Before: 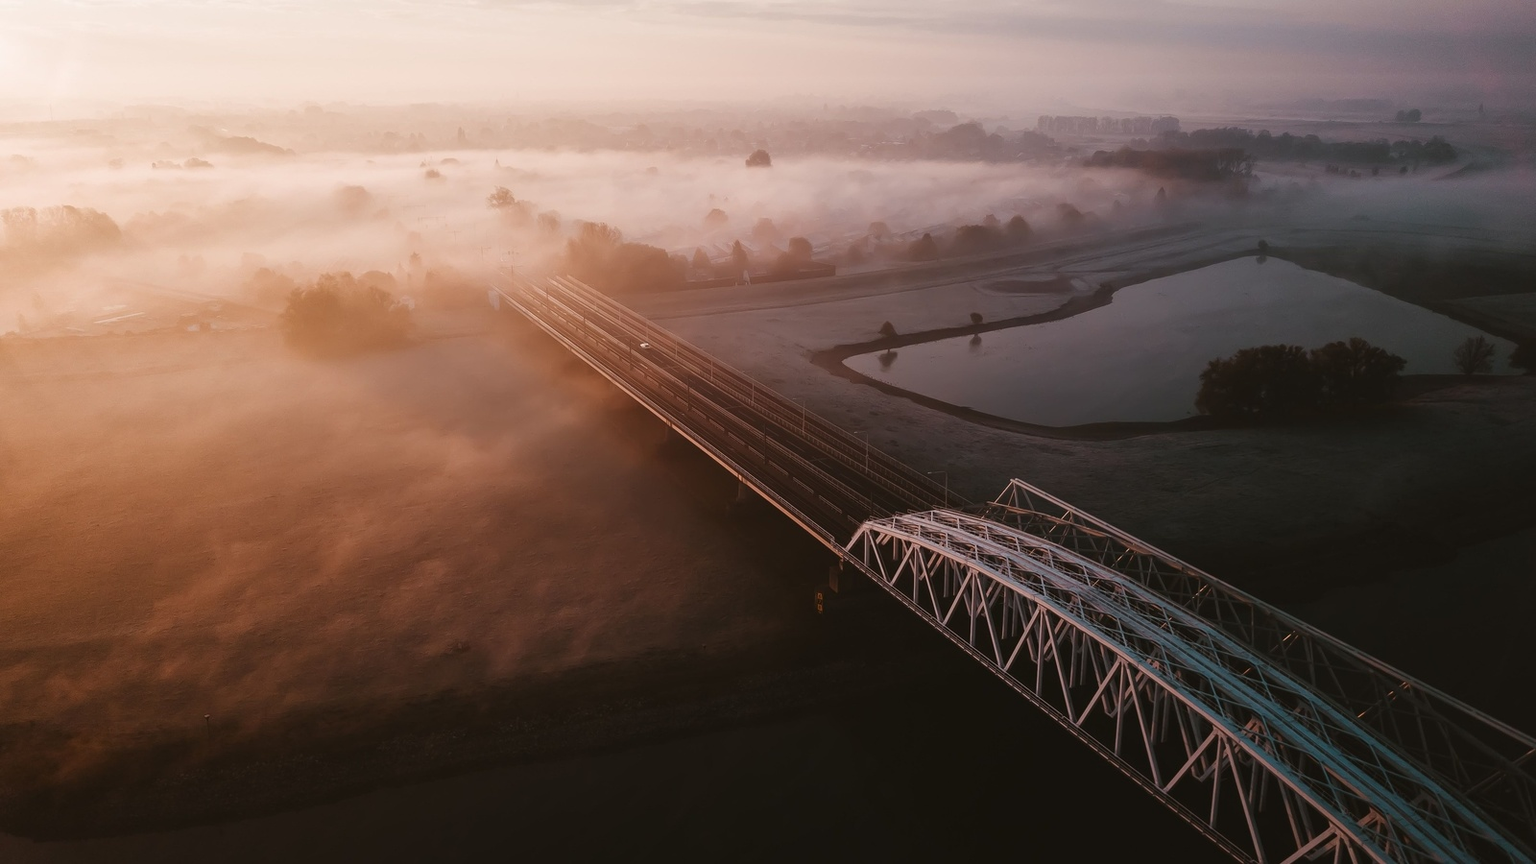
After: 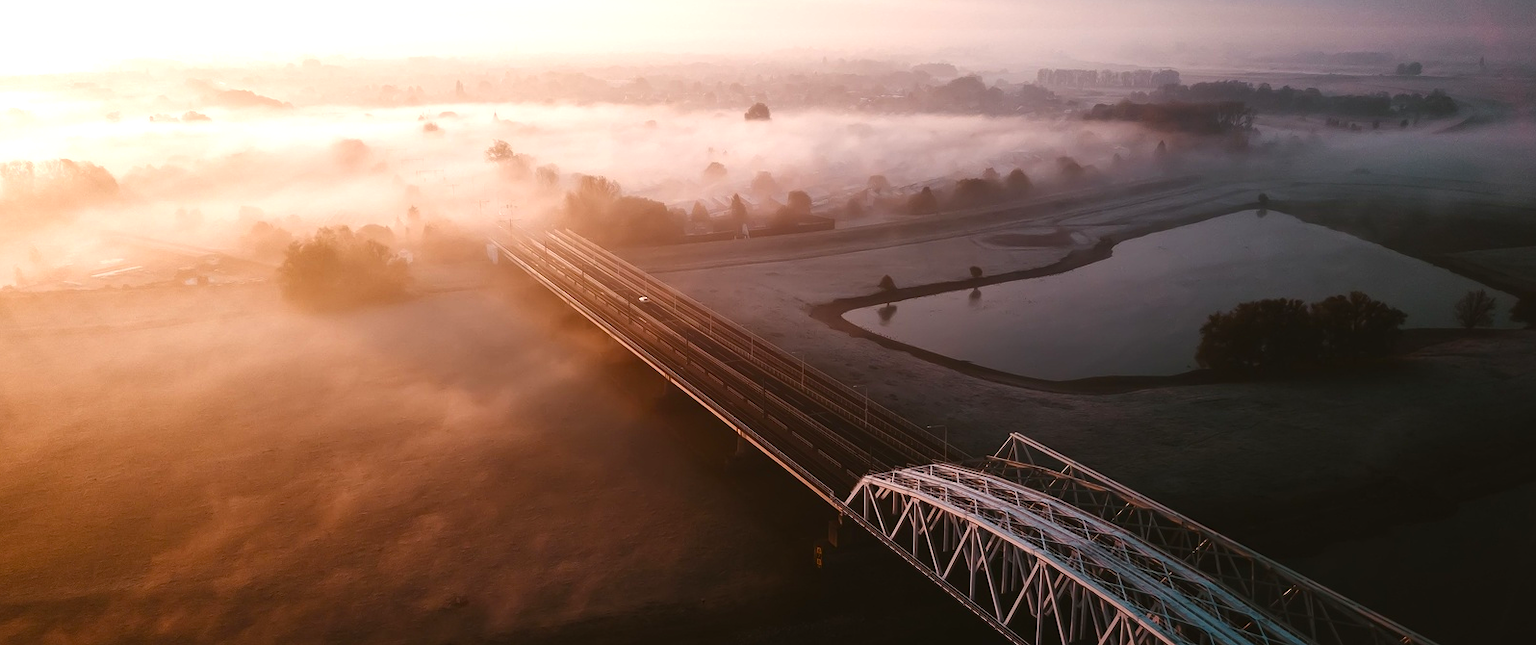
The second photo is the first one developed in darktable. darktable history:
crop: left 0.248%, top 5.541%, bottom 19.877%
color balance rgb: perceptual saturation grading › global saturation 15.319%, perceptual saturation grading › highlights -19.096%, perceptual saturation grading › shadows 19.501%, perceptual brilliance grading › global brilliance -4.94%, perceptual brilliance grading › highlights 23.757%, perceptual brilliance grading › mid-tones 7.214%, perceptual brilliance grading › shadows -4.794%
